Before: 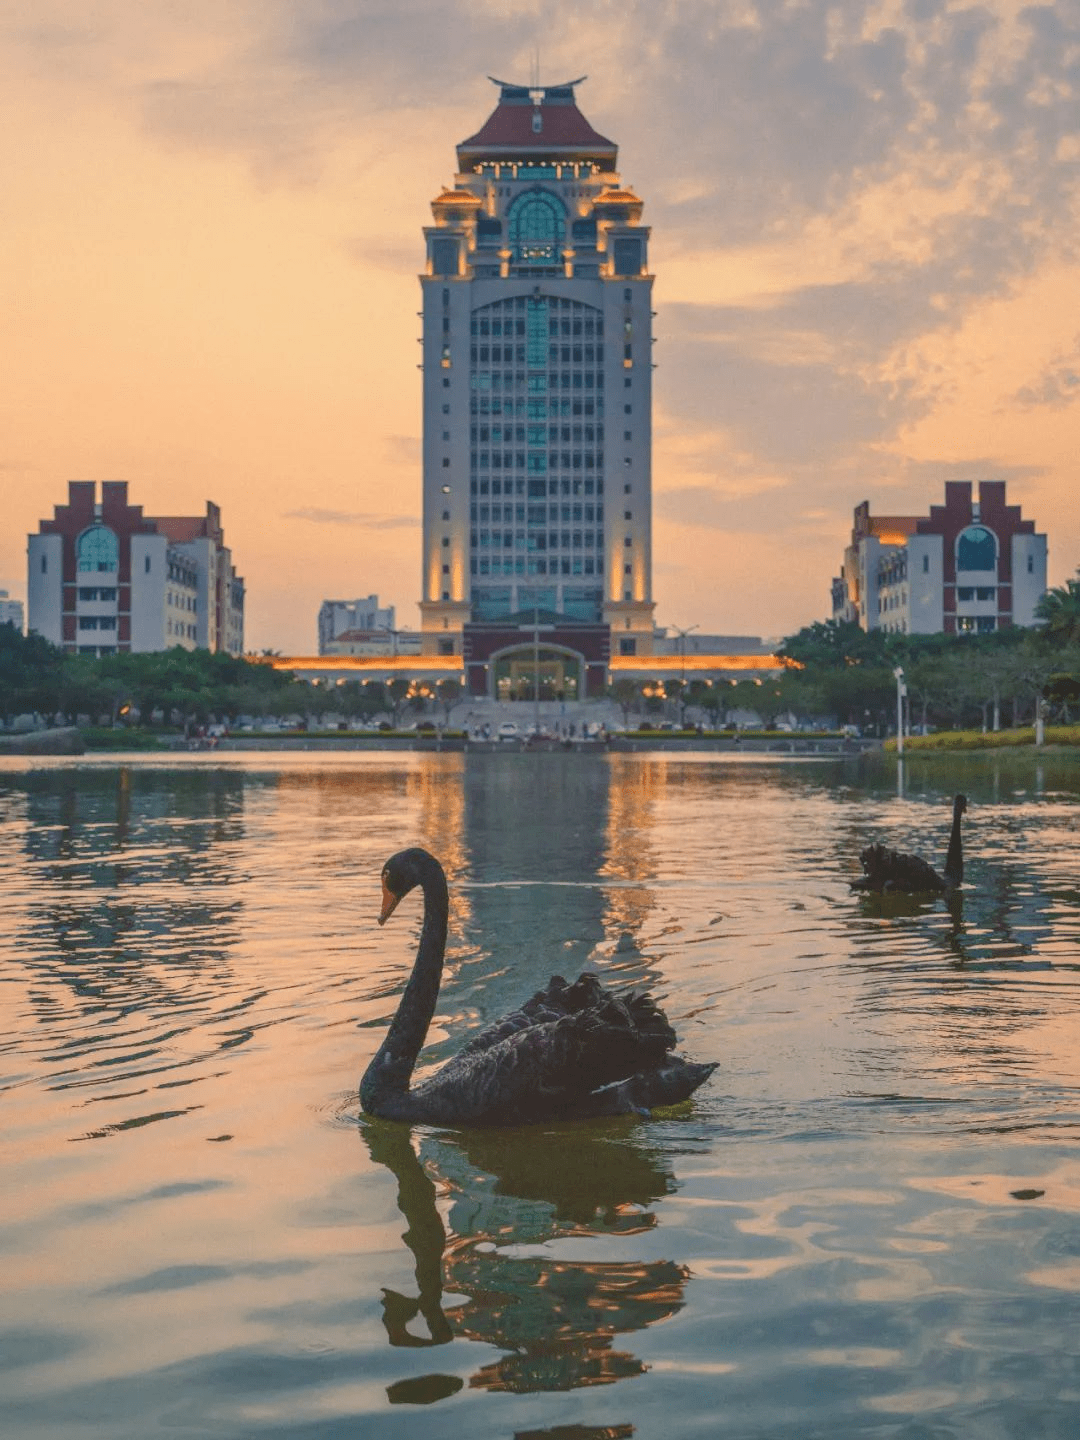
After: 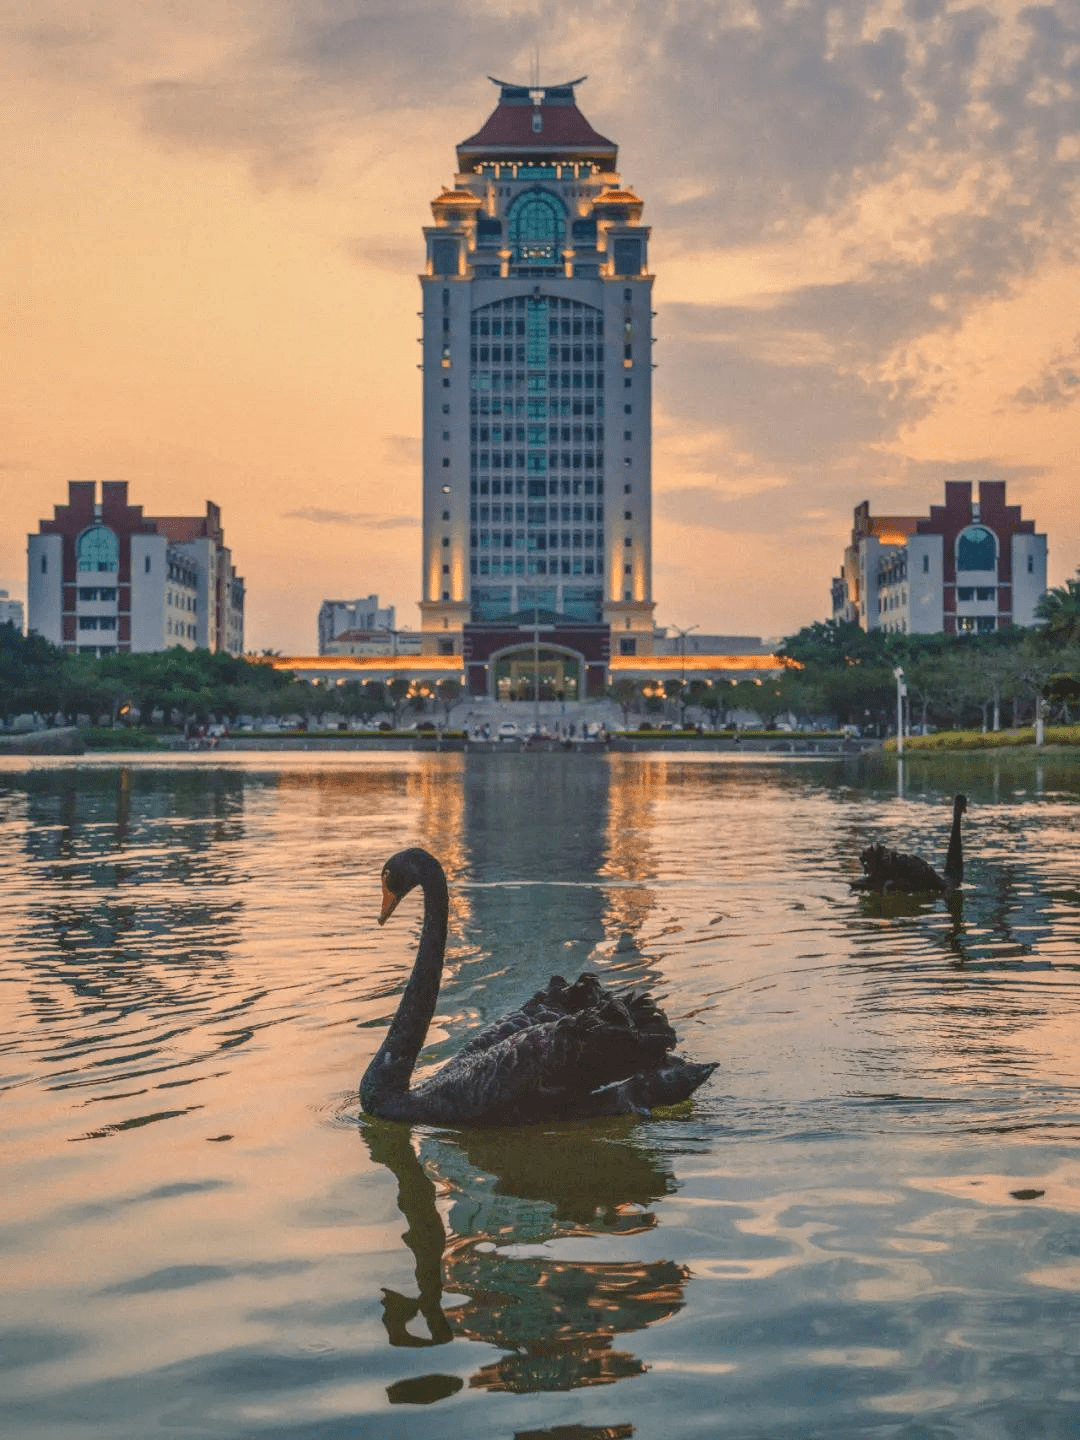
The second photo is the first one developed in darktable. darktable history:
local contrast: on, module defaults
shadows and highlights: shadows 49.17, highlights -40.79, soften with gaussian
